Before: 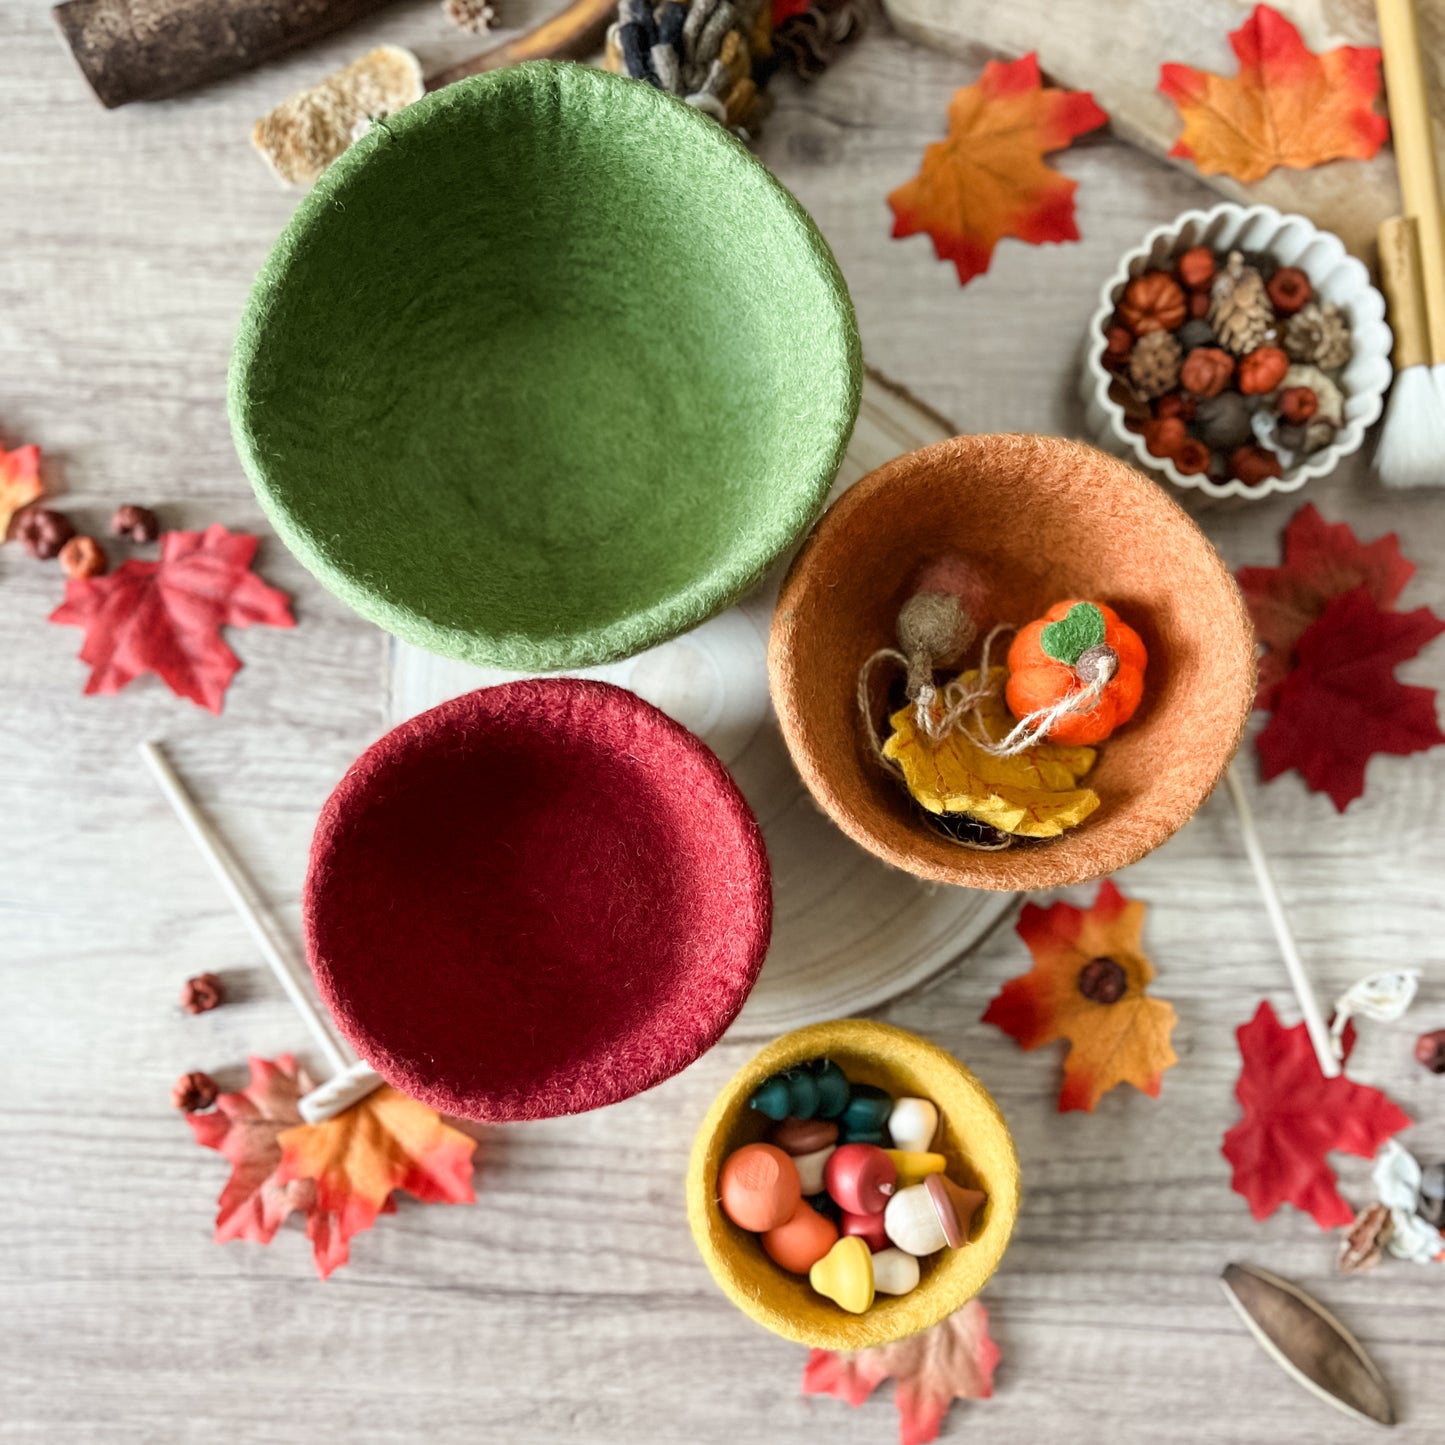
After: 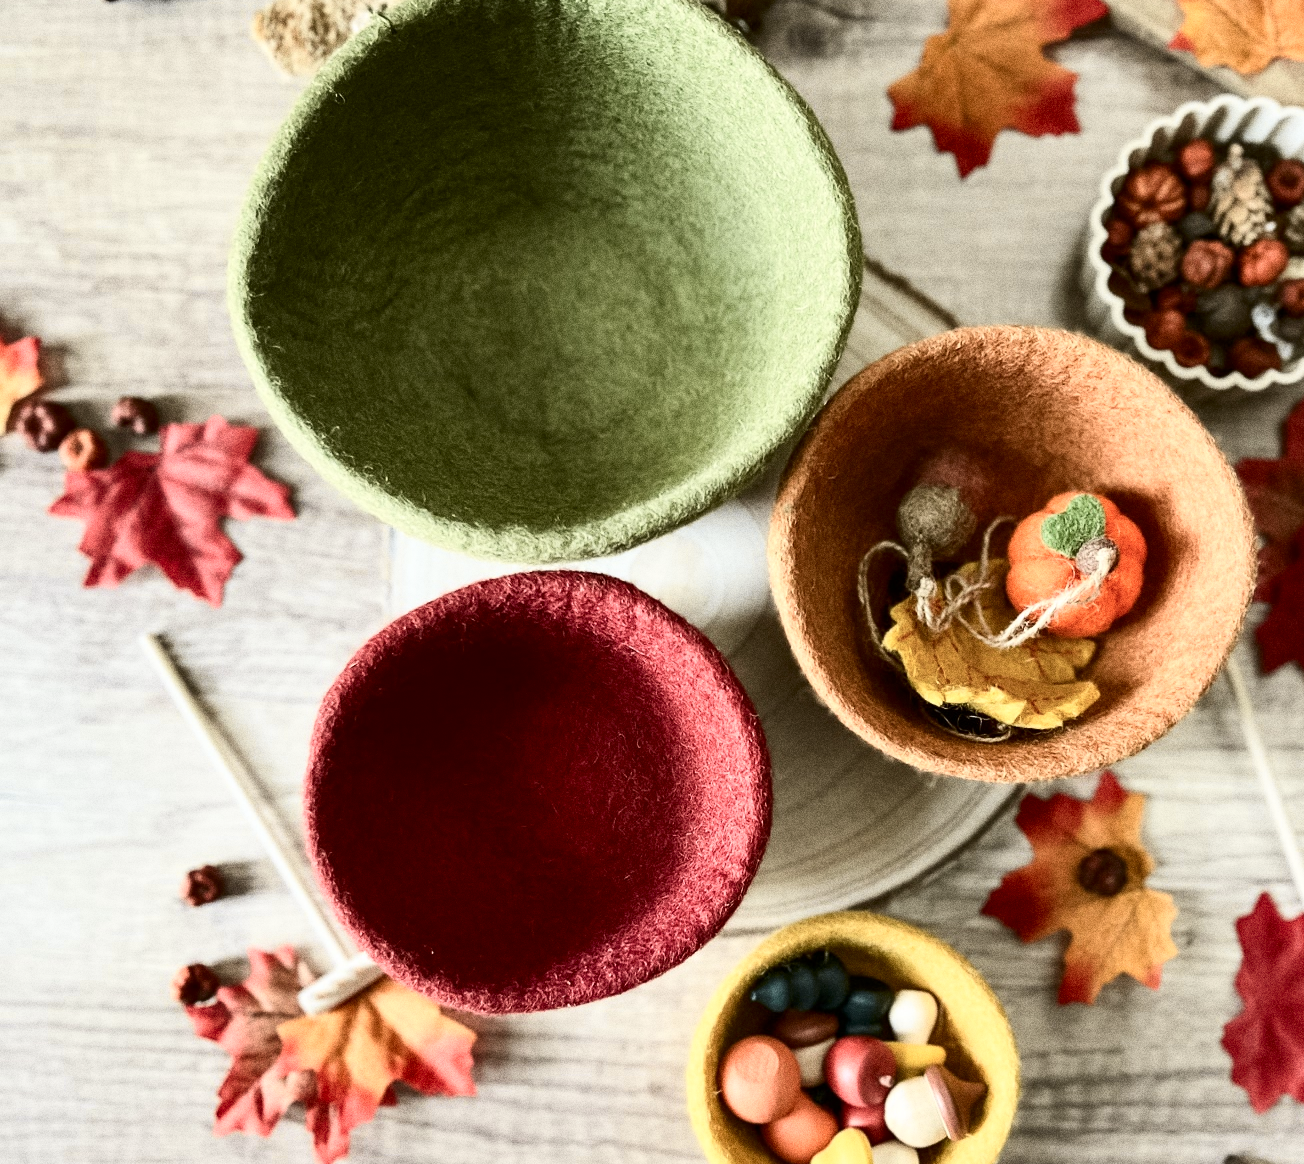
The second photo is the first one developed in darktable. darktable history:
tone curve: curves: ch0 [(0, 0) (0.765, 0.816) (1, 1)]; ch1 [(0, 0) (0.425, 0.464) (0.5, 0.5) (0.531, 0.522) (0.588, 0.575) (0.994, 0.939)]; ch2 [(0, 0) (0.398, 0.435) (0.455, 0.481) (0.501, 0.504) (0.529, 0.544) (0.584, 0.585) (1, 0.911)], color space Lab, independent channels
crop: top 7.49%, right 9.717%, bottom 11.943%
contrast brightness saturation: contrast 0.28
shadows and highlights: soften with gaussian
grain: coarseness 0.09 ISO, strength 40%
